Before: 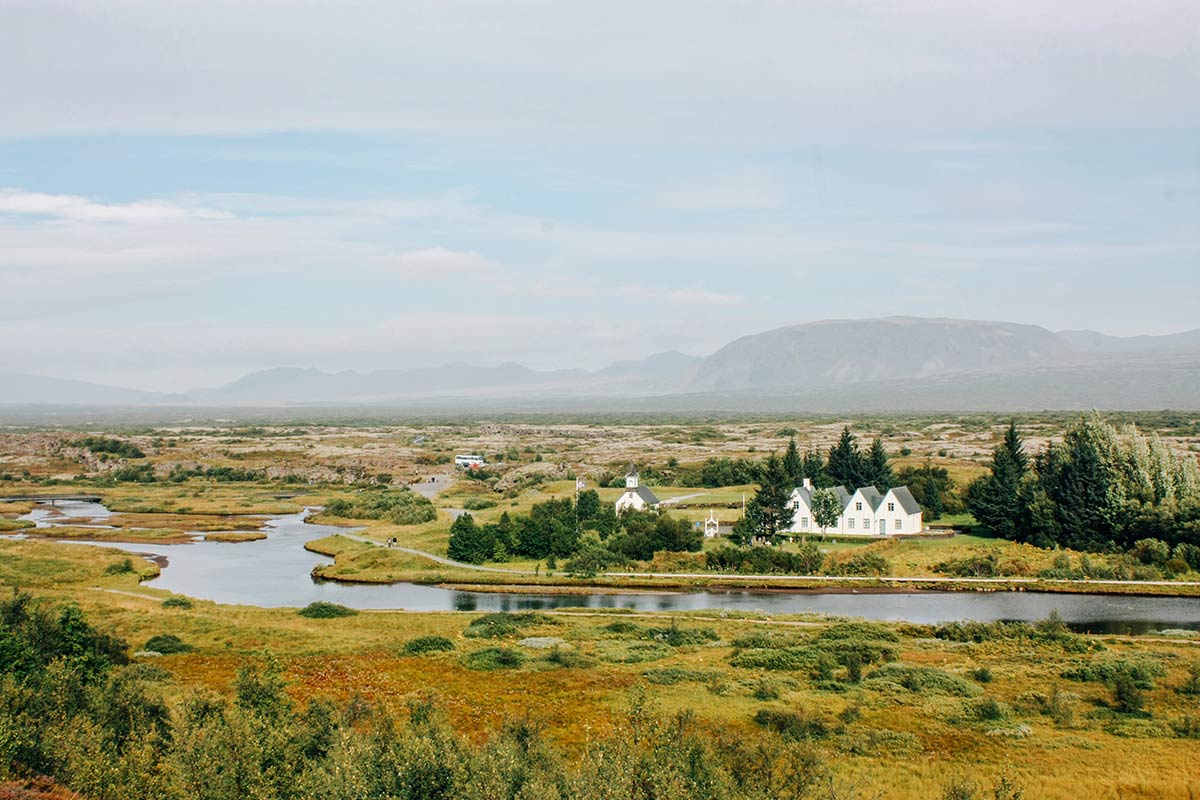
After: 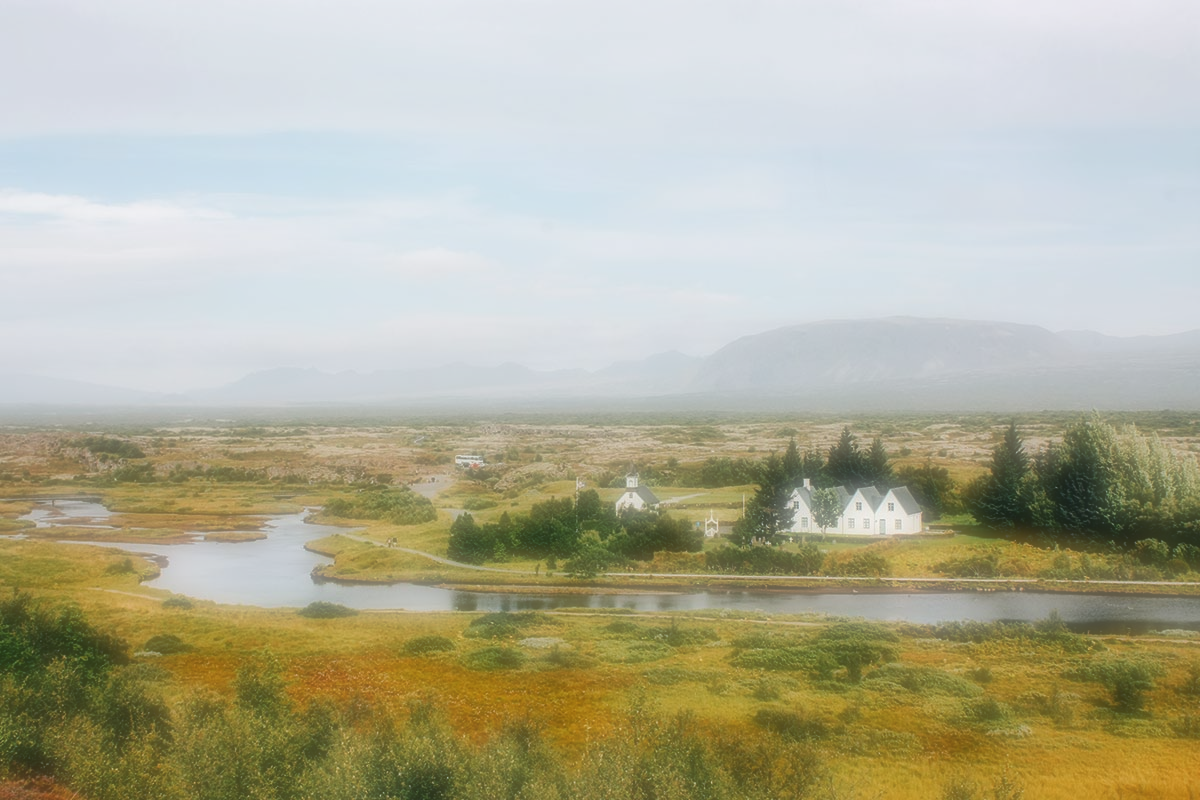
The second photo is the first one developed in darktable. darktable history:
soften: on, module defaults
tone equalizer: on, module defaults
